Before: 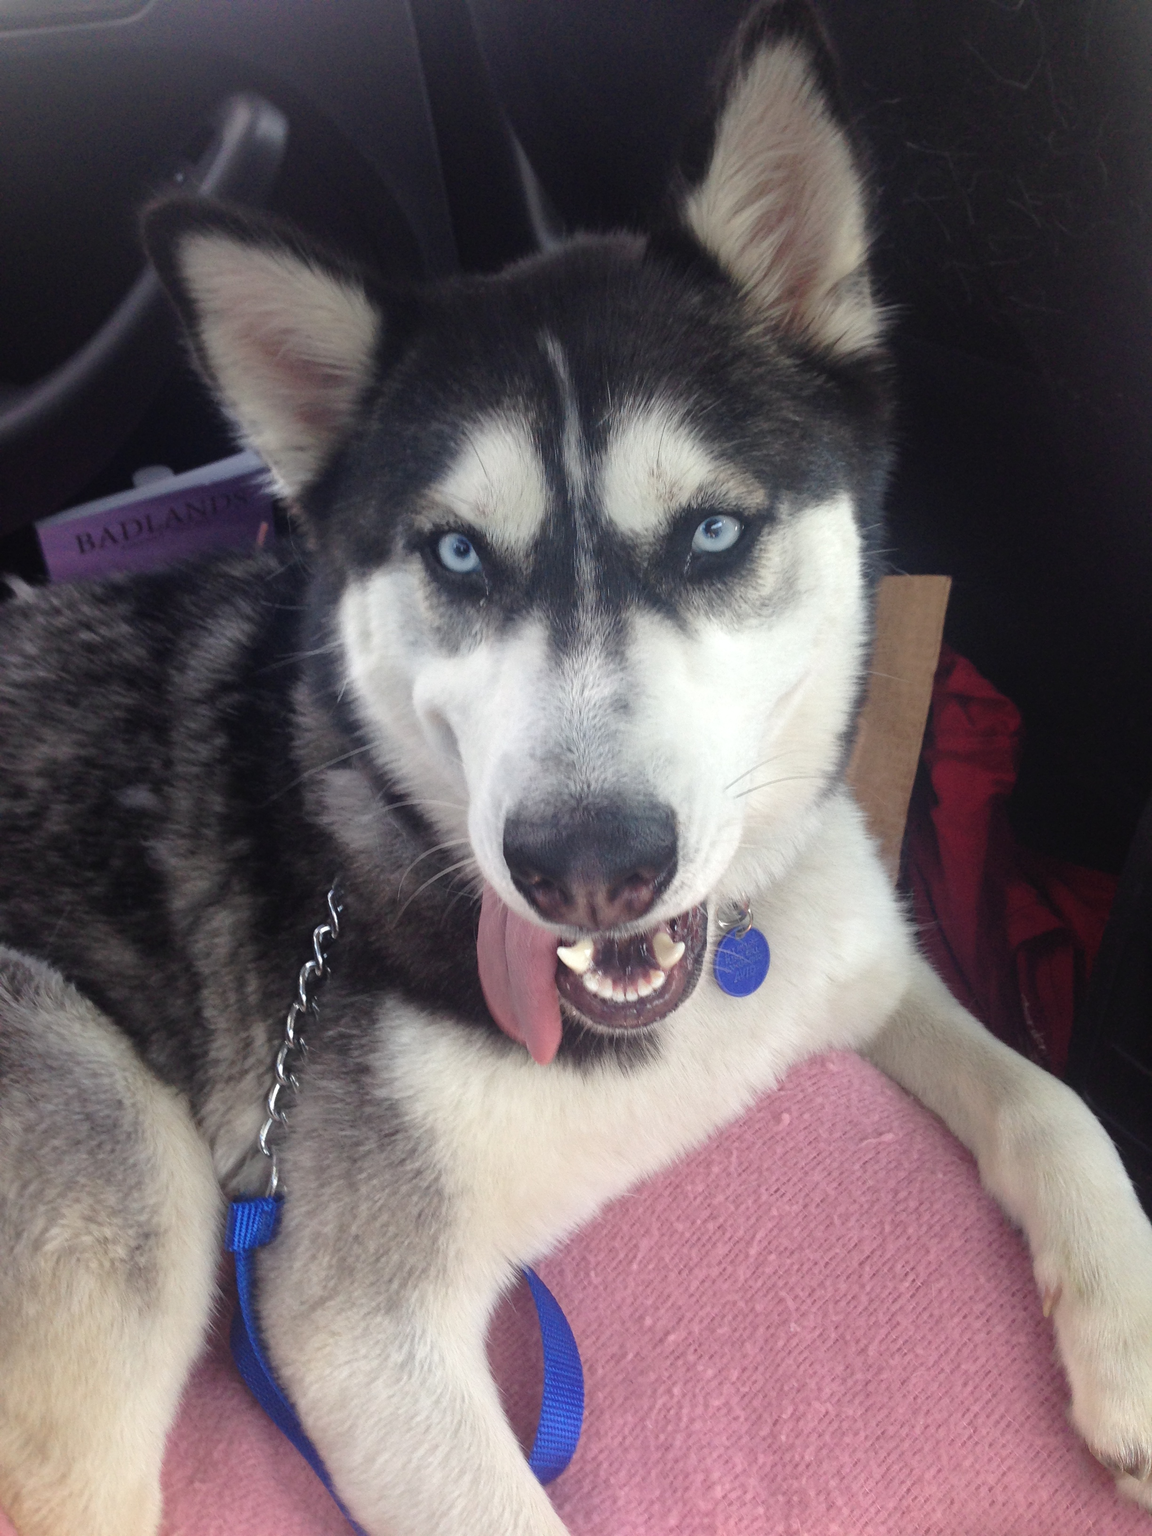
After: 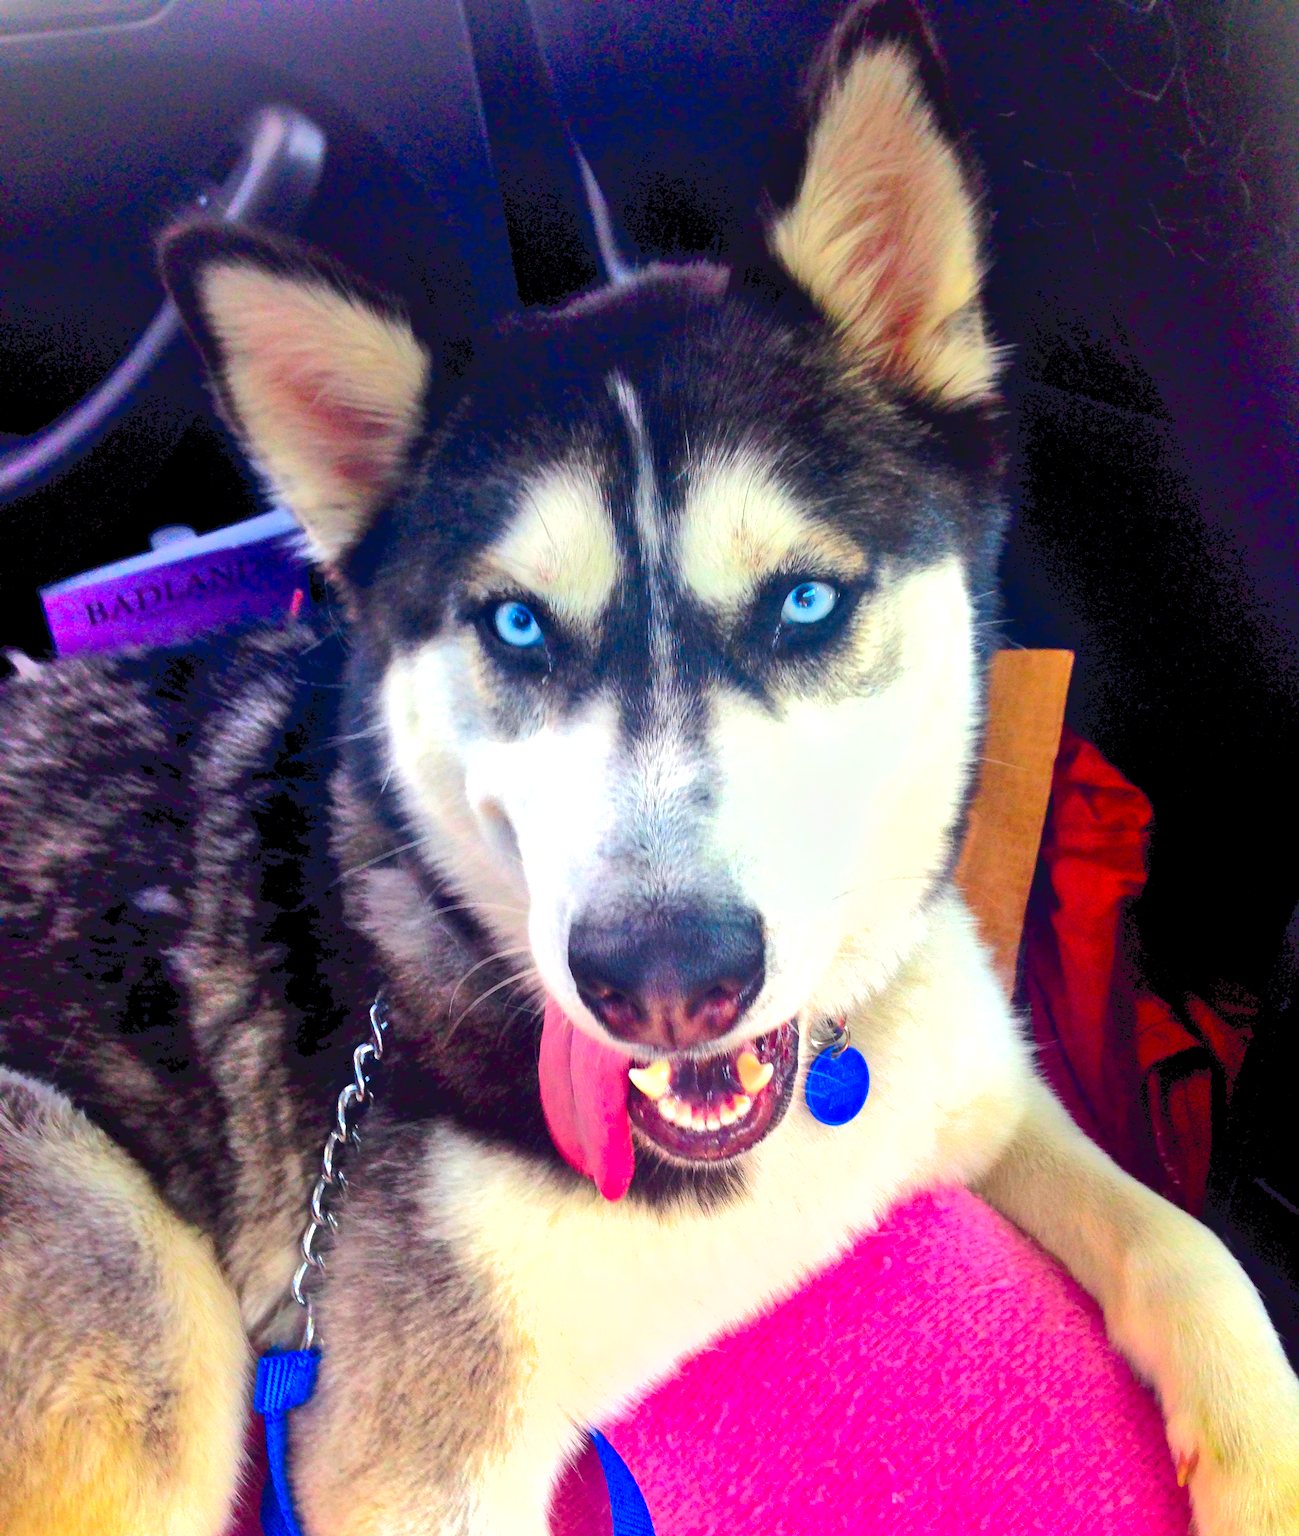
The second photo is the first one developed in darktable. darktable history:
crop and rotate: top 0%, bottom 11.374%
color balance rgb: global offset › luminance -0.889%, perceptual saturation grading › global saturation 19.923%, perceptual brilliance grading › global brilliance -4.981%, perceptual brilliance grading › highlights 23.711%, perceptual brilliance grading › mid-tones 6.961%, perceptual brilliance grading › shadows -4.773%
haze removal: strength -0.084, distance 0.353, compatibility mode true, adaptive false
shadows and highlights: low approximation 0.01, soften with gaussian
color correction: highlights b* -0.018, saturation 2.95
tone curve: curves: ch0 [(0, 0) (0.003, 0.059) (0.011, 0.059) (0.025, 0.057) (0.044, 0.055) (0.069, 0.057) (0.1, 0.083) (0.136, 0.128) (0.177, 0.185) (0.224, 0.242) (0.277, 0.308) (0.335, 0.383) (0.399, 0.468) (0.468, 0.547) (0.543, 0.632) (0.623, 0.71) (0.709, 0.801) (0.801, 0.859) (0.898, 0.922) (1, 1)], color space Lab, independent channels, preserve colors none
